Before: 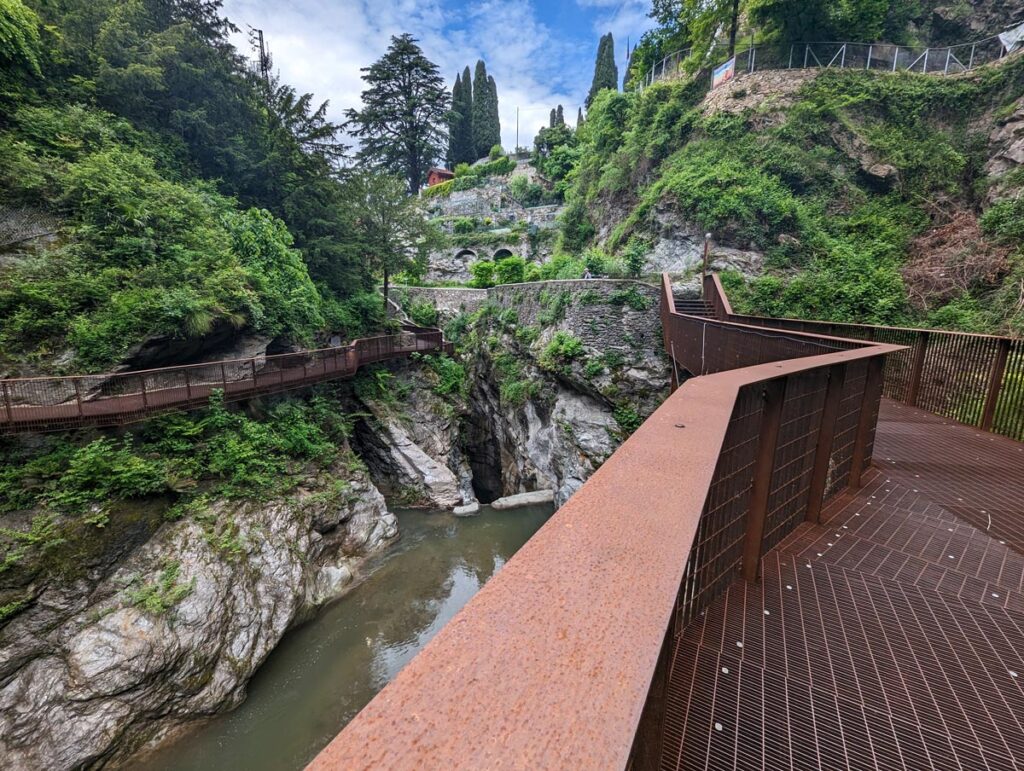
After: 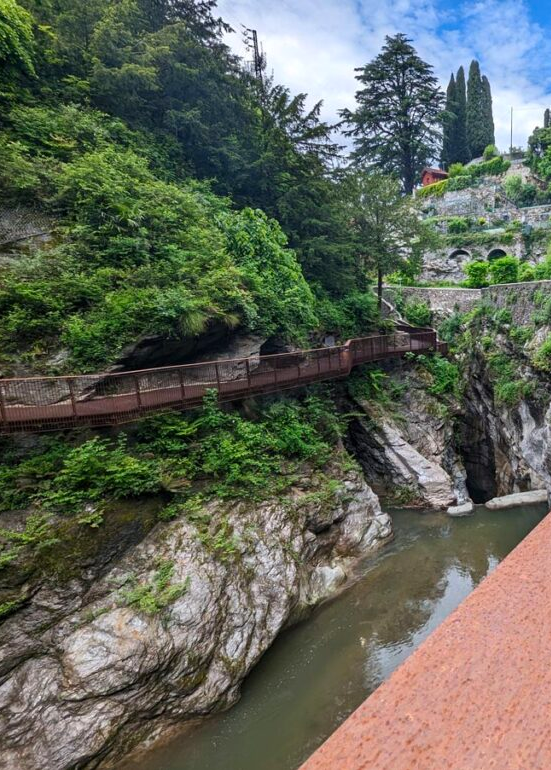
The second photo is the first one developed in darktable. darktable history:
contrast brightness saturation: contrast 0.04, saturation 0.16
crop: left 0.587%, right 45.588%, bottom 0.086%
